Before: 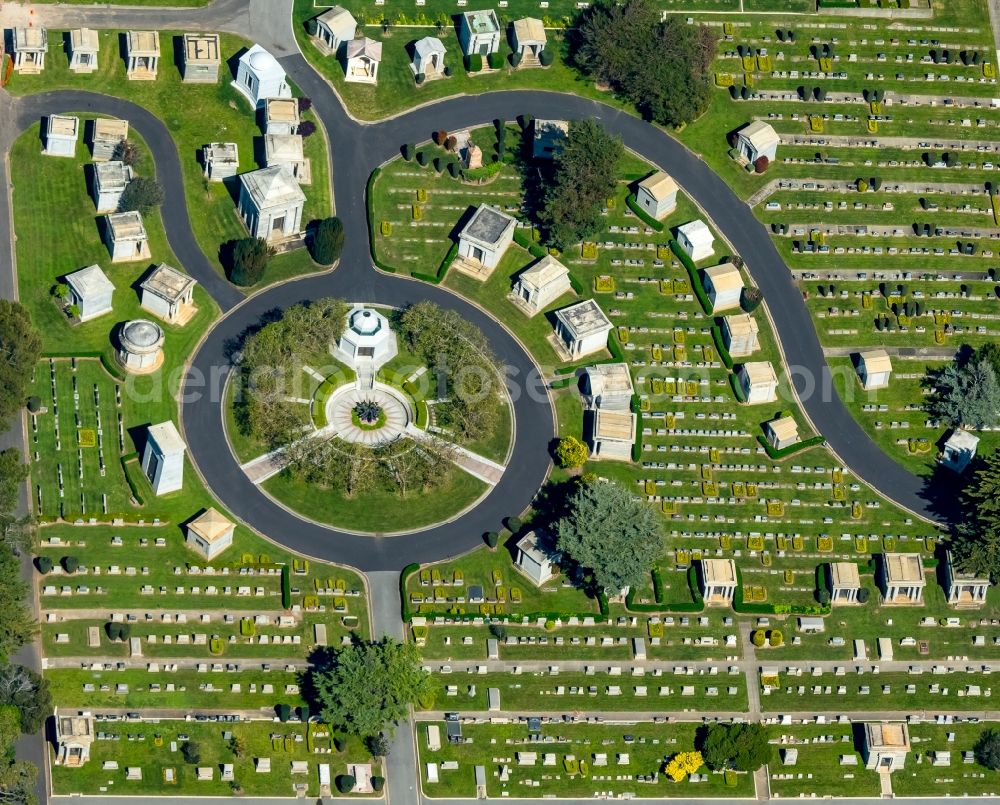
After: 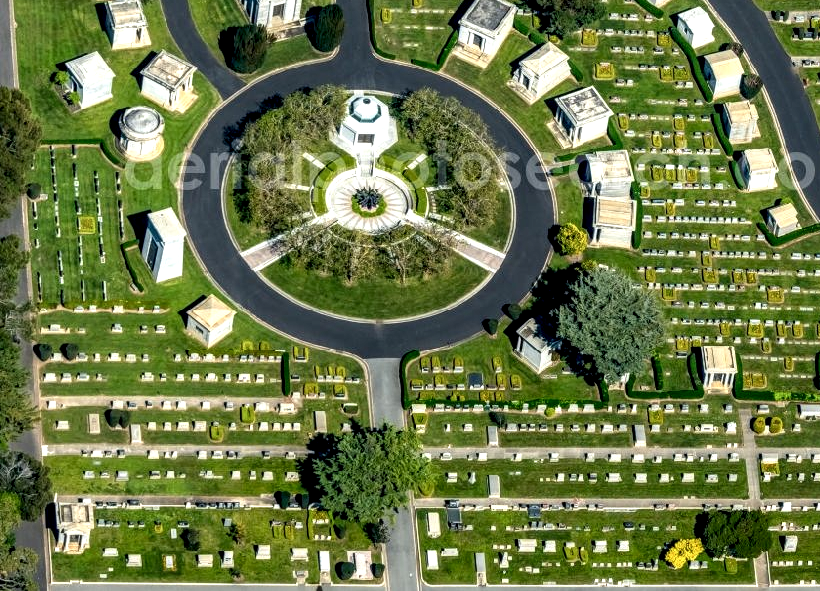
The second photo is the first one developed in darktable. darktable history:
crop: top 26.531%, right 17.959%
local contrast: highlights 65%, shadows 54%, detail 169%, midtone range 0.514
